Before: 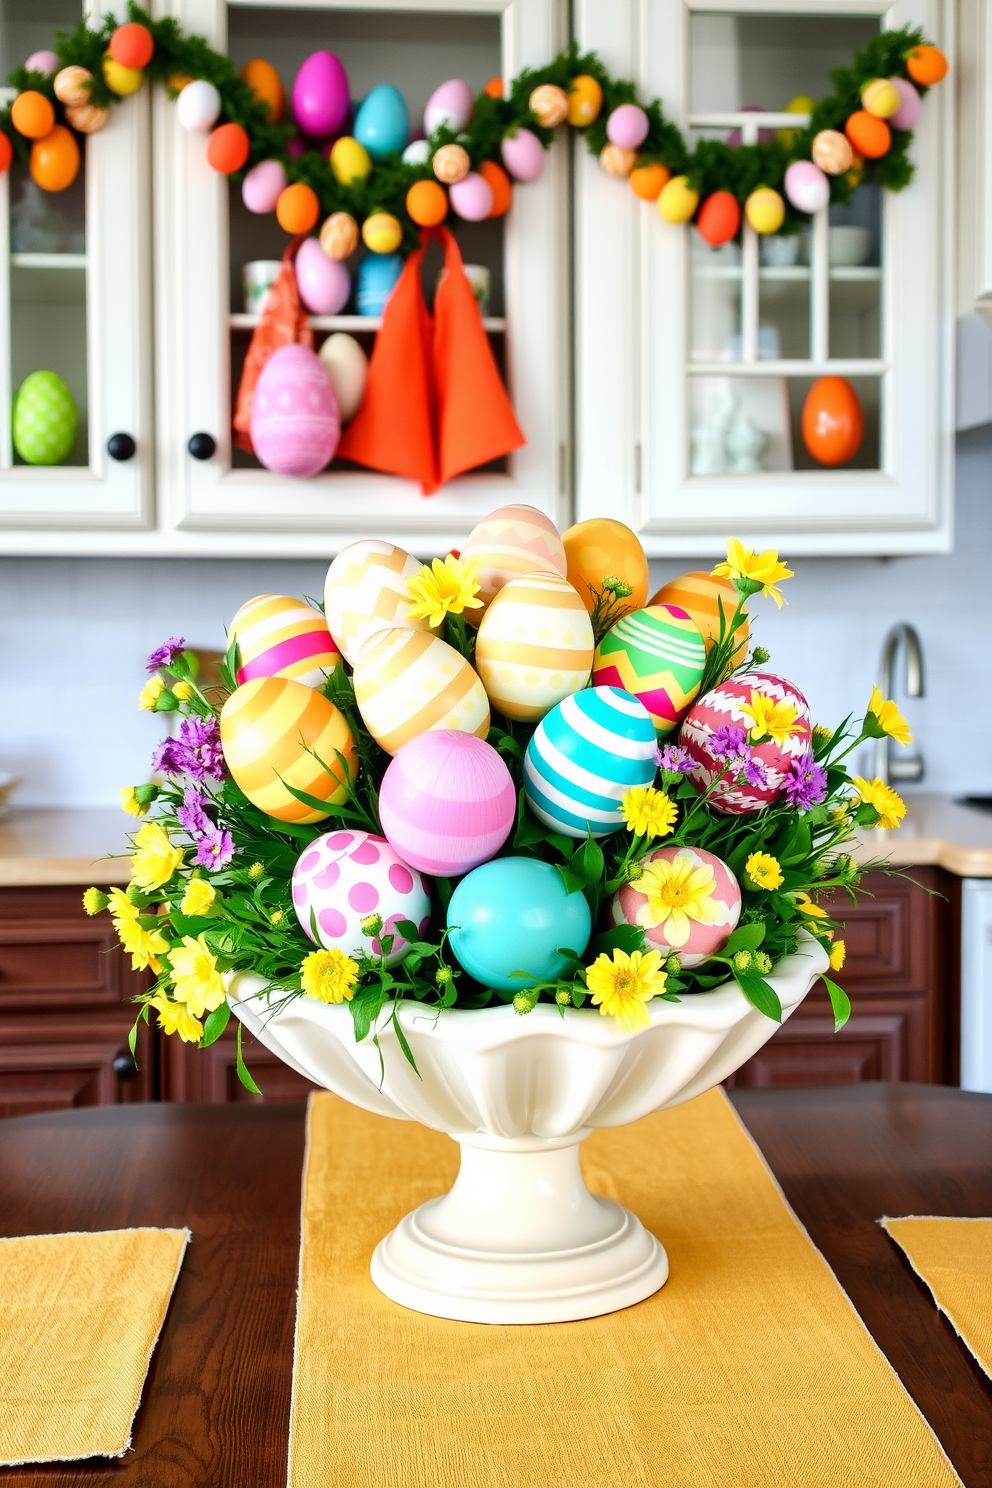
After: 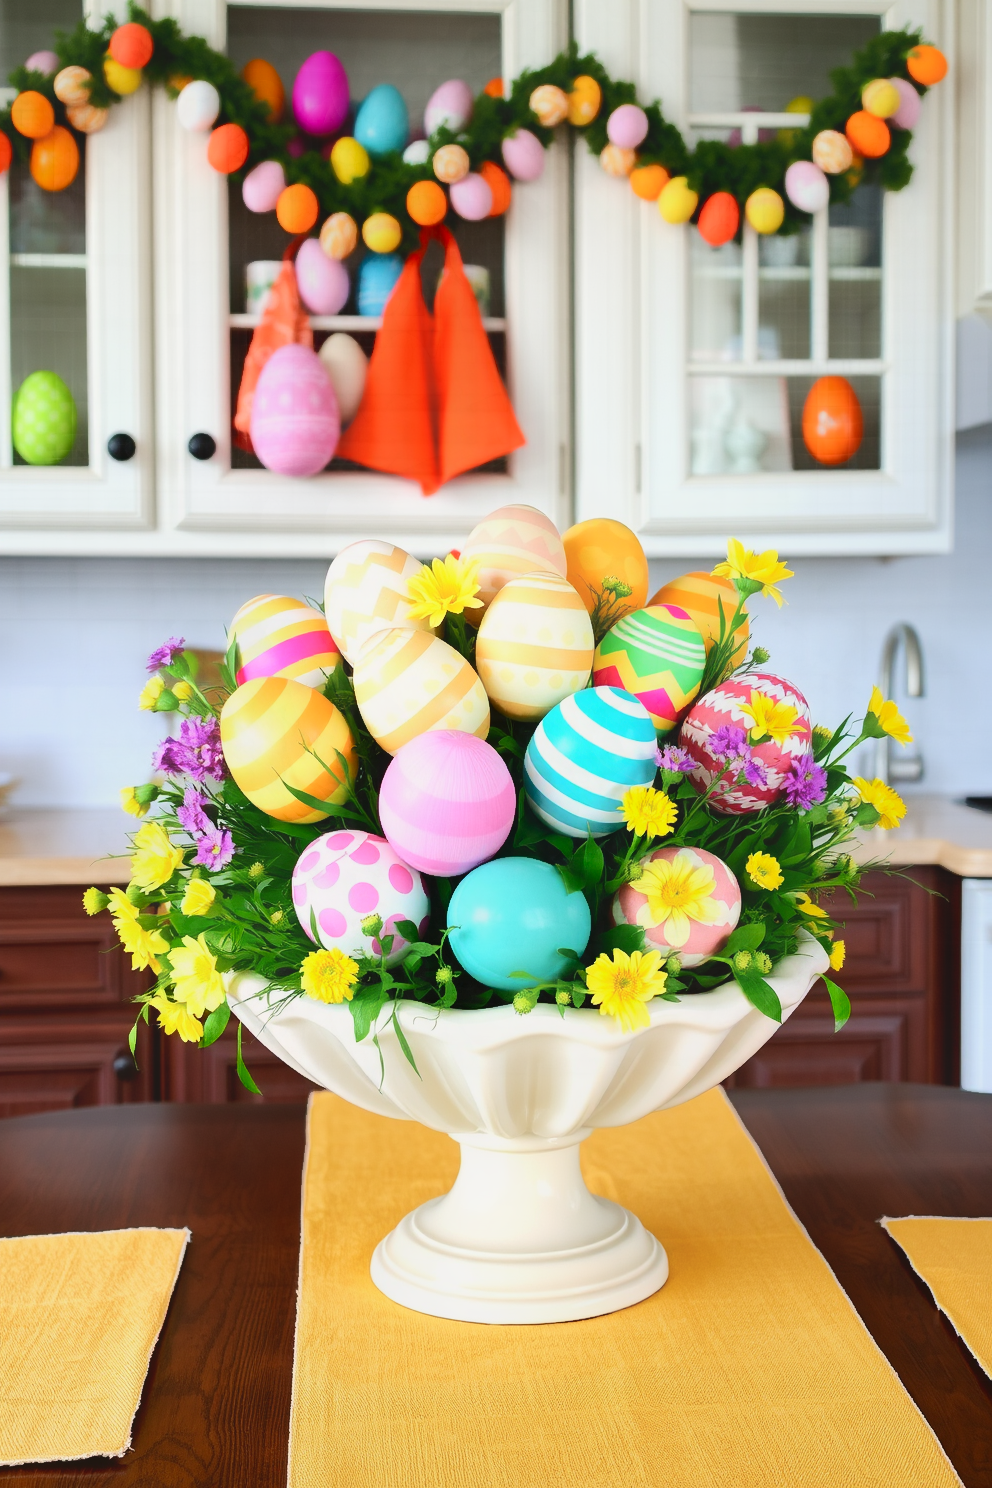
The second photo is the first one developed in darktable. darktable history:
contrast equalizer: y [[0.6 ×6], [0.55 ×6], [0 ×6], [0 ×6], [0 ×6]], mix -0.987
